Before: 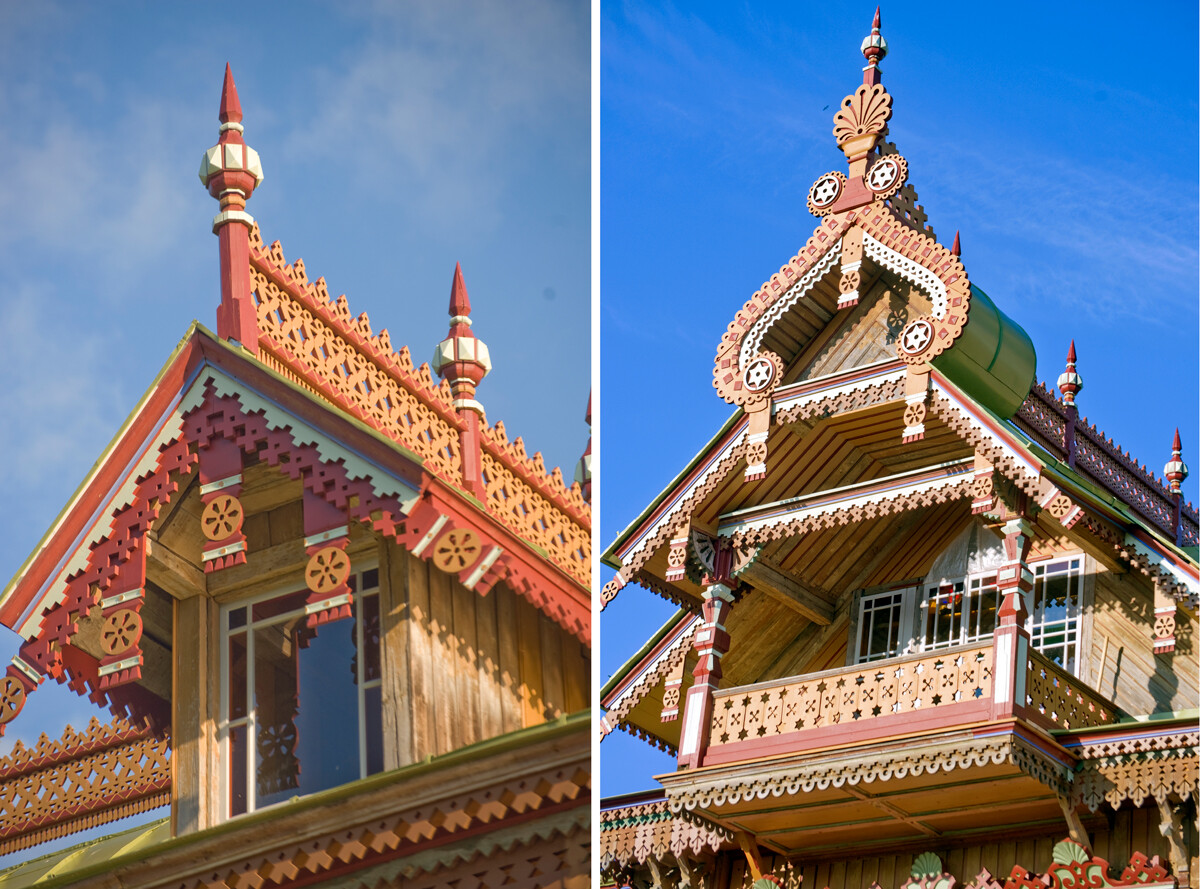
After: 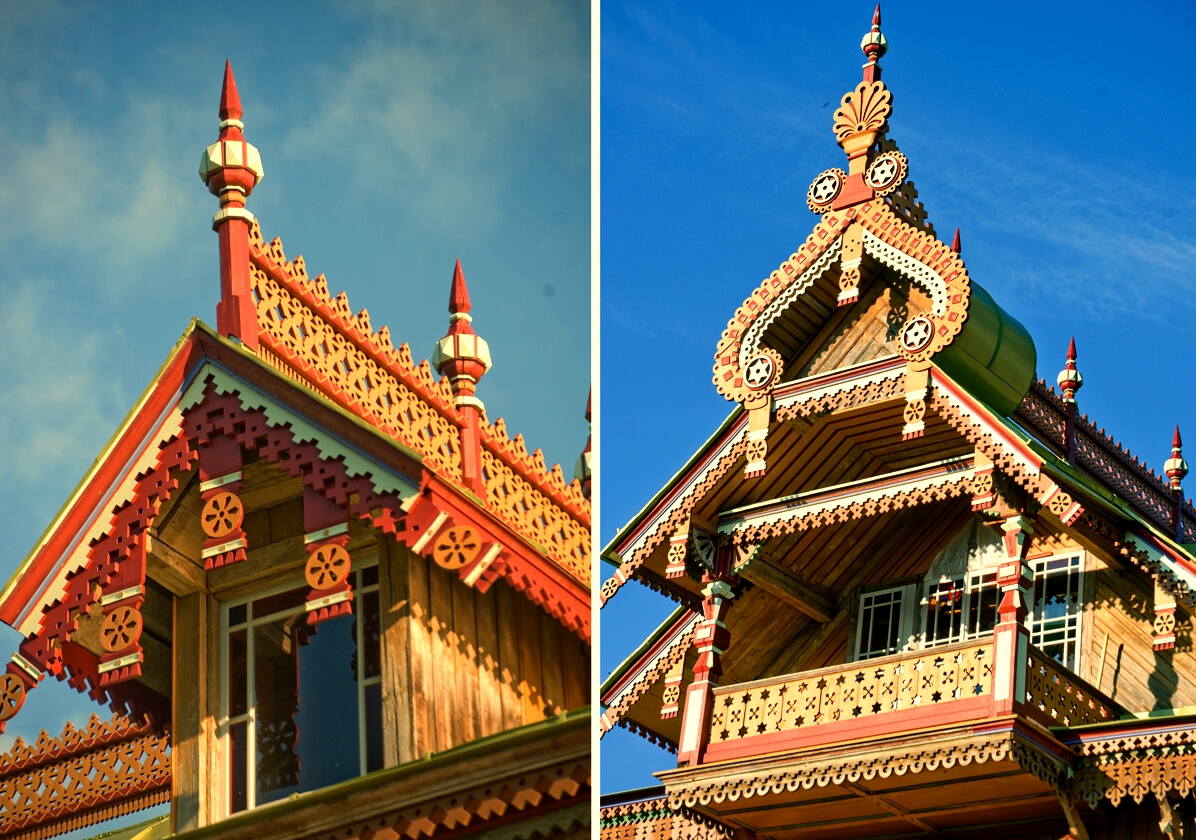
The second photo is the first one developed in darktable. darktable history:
crop: top 0.448%, right 0.264%, bottom 5.045%
exposure: compensate highlight preservation false
color balance: mode lift, gamma, gain (sRGB), lift [1.014, 0.966, 0.918, 0.87], gamma [0.86, 0.734, 0.918, 0.976], gain [1.063, 1.13, 1.063, 0.86]
